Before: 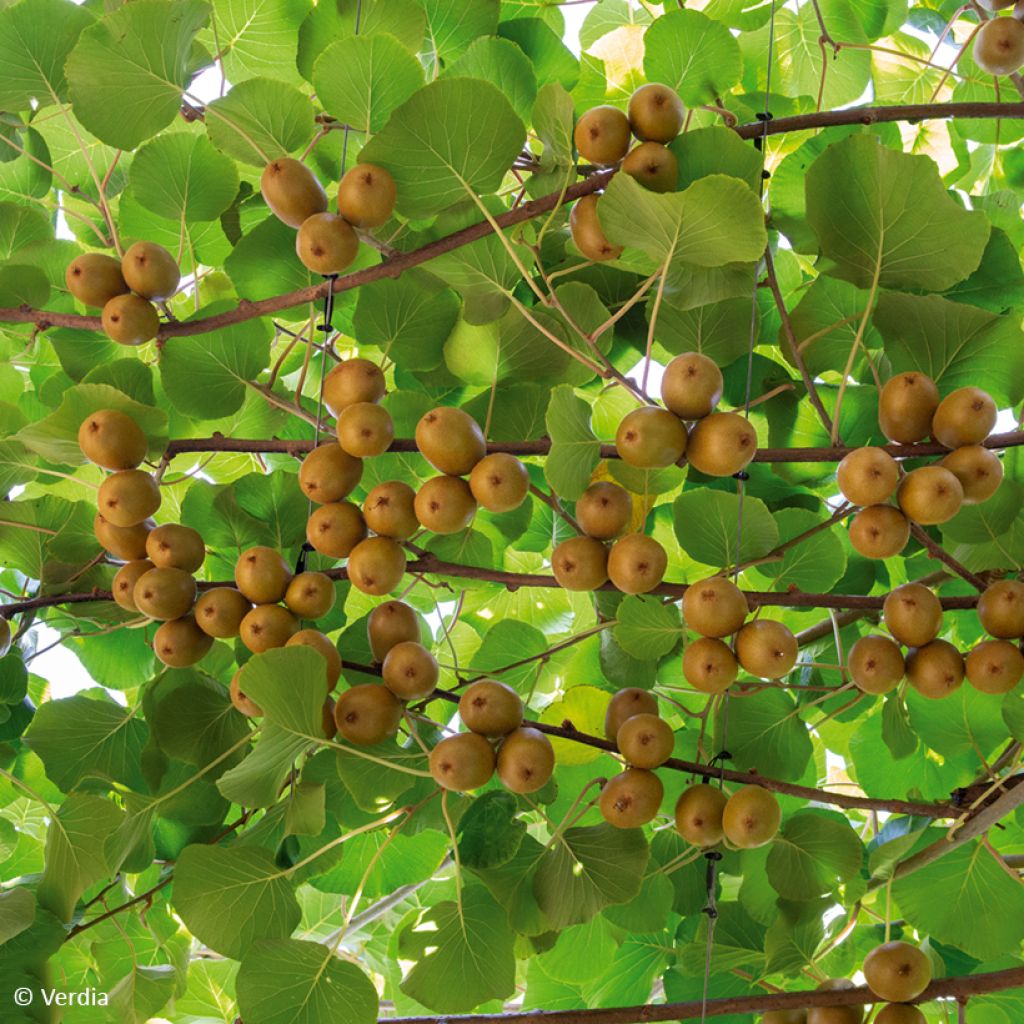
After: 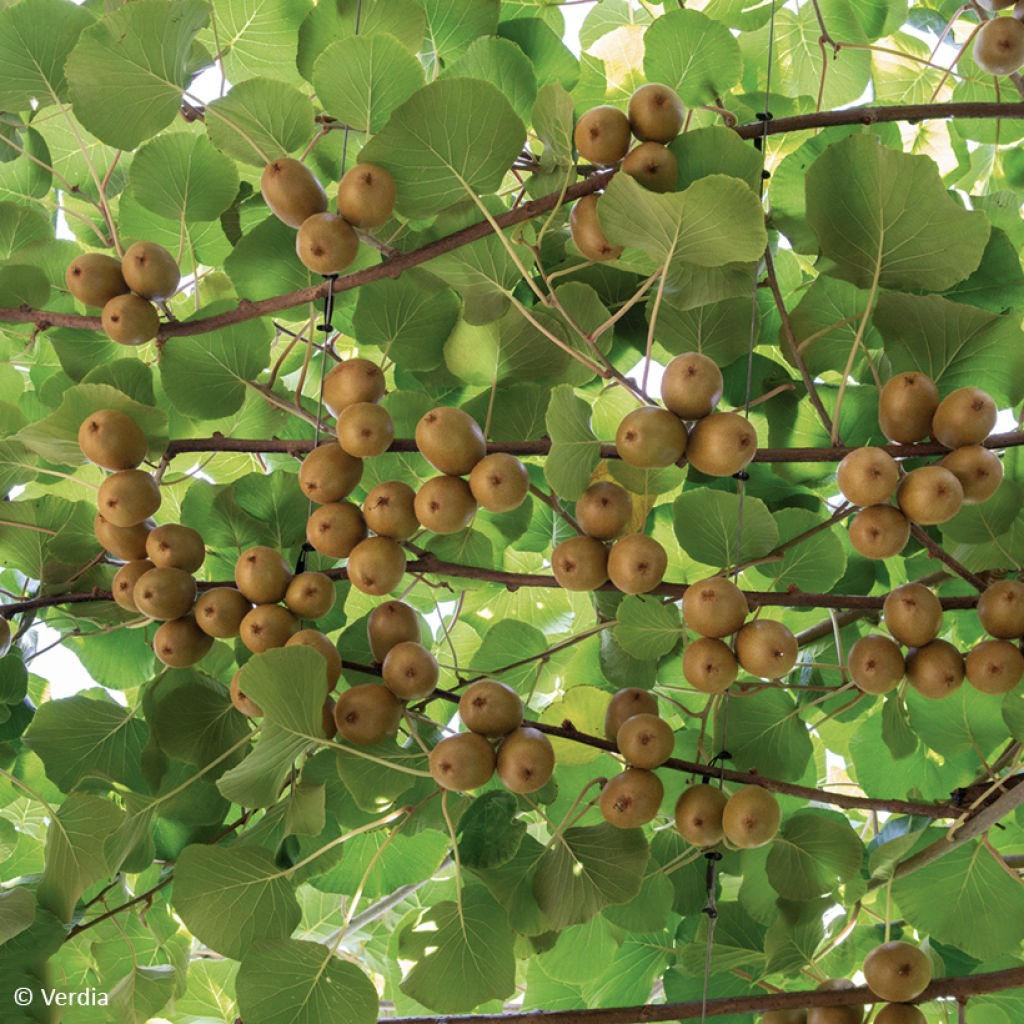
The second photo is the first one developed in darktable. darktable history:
contrast brightness saturation: contrast 0.063, brightness -0.01, saturation -0.239
